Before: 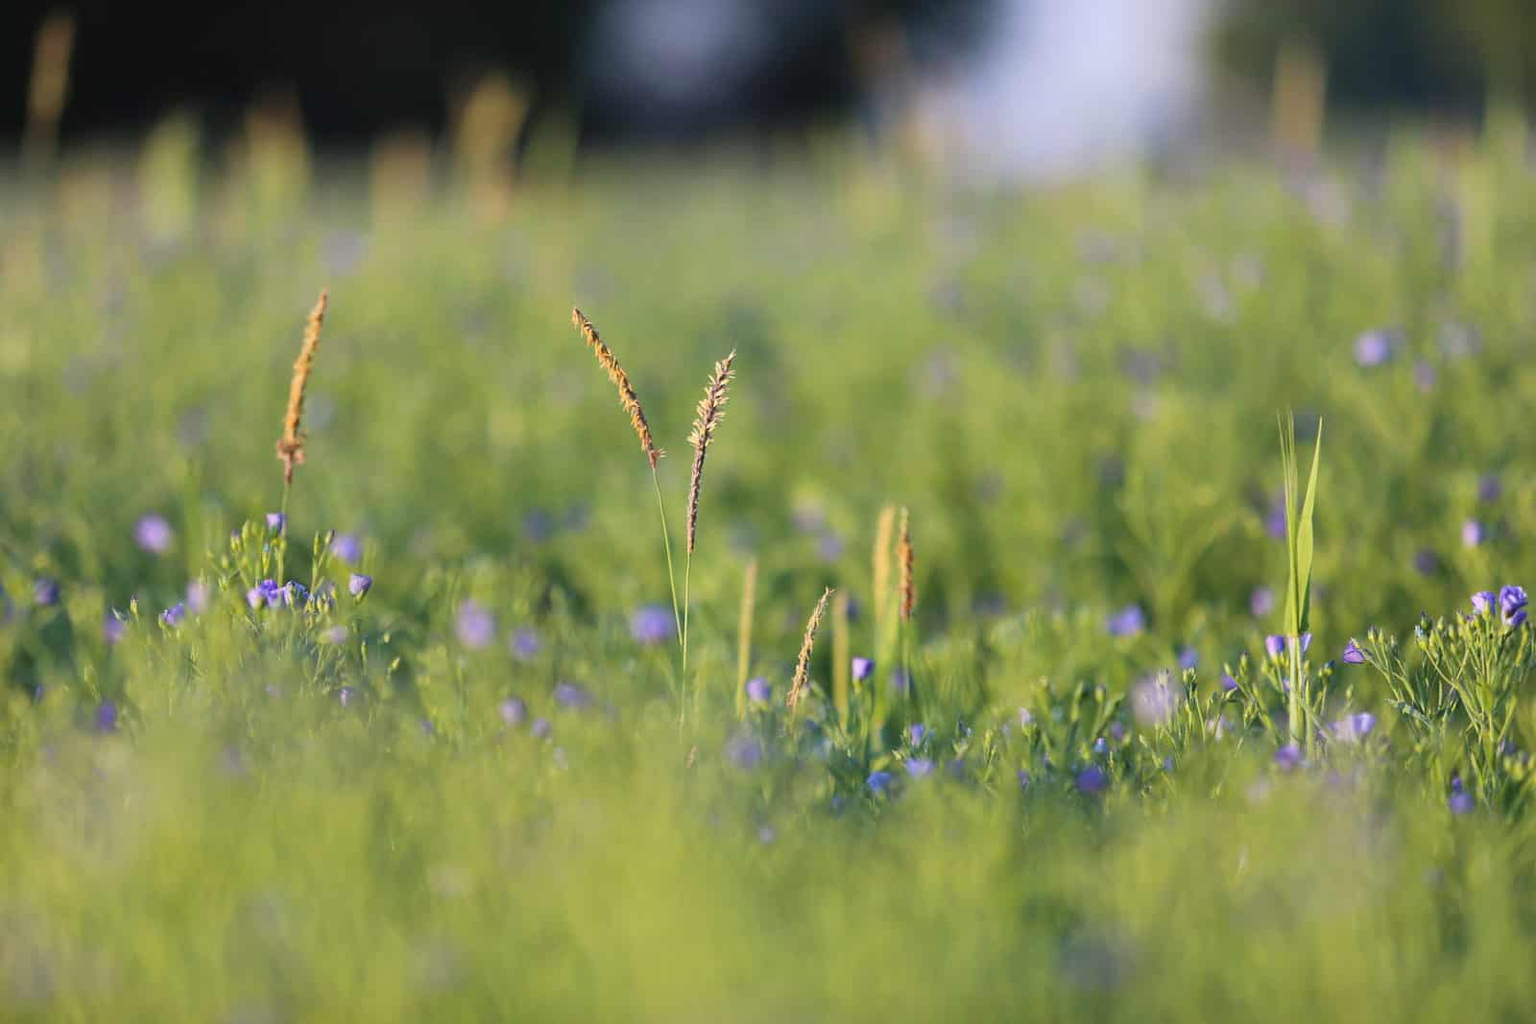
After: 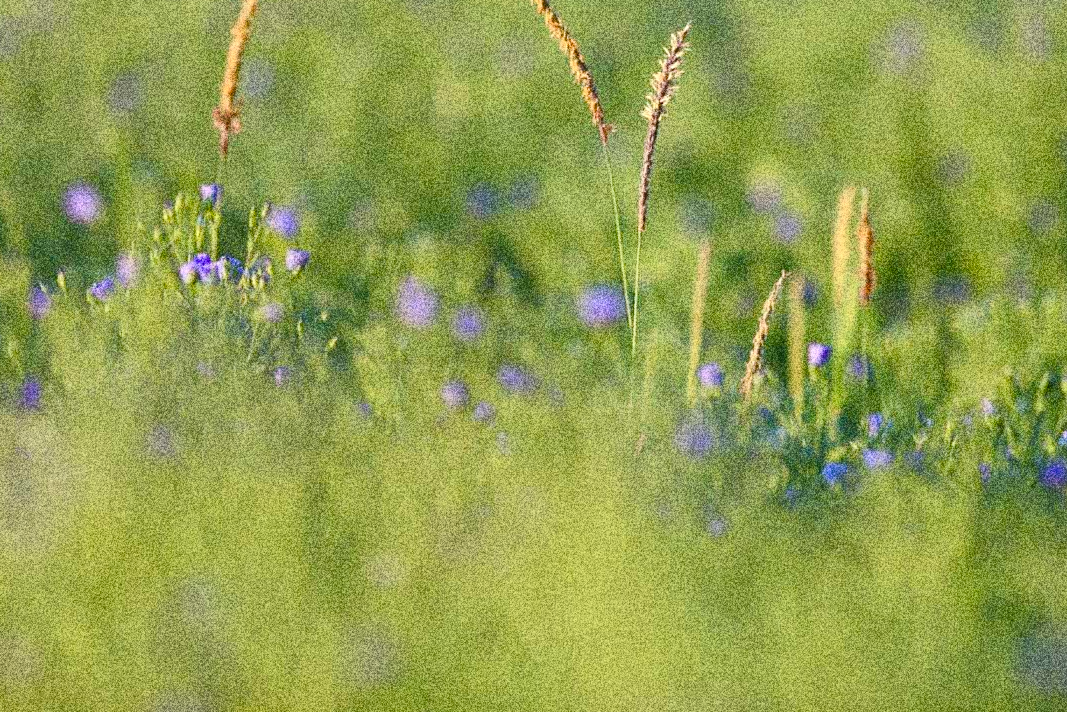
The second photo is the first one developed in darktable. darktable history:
grain: coarseness 30.02 ISO, strength 100%
crop and rotate: angle -0.82°, left 3.85%, top 31.828%, right 27.992%
color balance rgb: linear chroma grading › shadows 32%, linear chroma grading › global chroma -2%, linear chroma grading › mid-tones 4%, perceptual saturation grading › global saturation -2%, perceptual saturation grading › highlights -8%, perceptual saturation grading › mid-tones 8%, perceptual saturation grading › shadows 4%, perceptual brilliance grading › highlights 8%, perceptual brilliance grading › mid-tones 4%, perceptual brilliance grading › shadows 2%, global vibrance 16%, saturation formula JzAzBz (2021)
